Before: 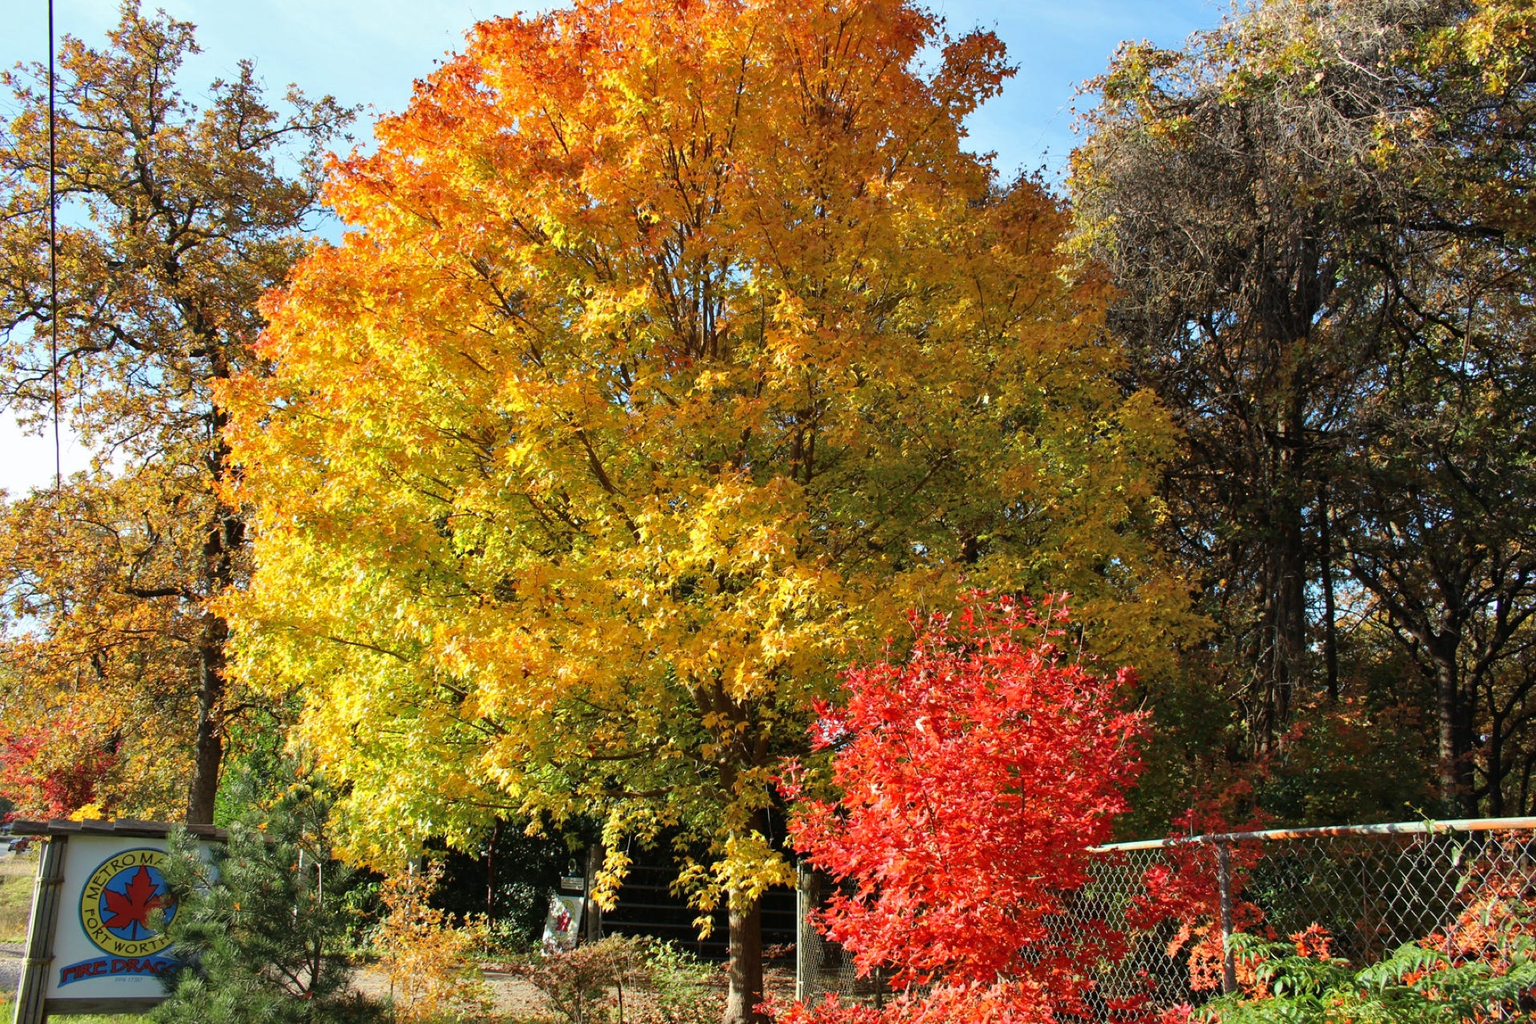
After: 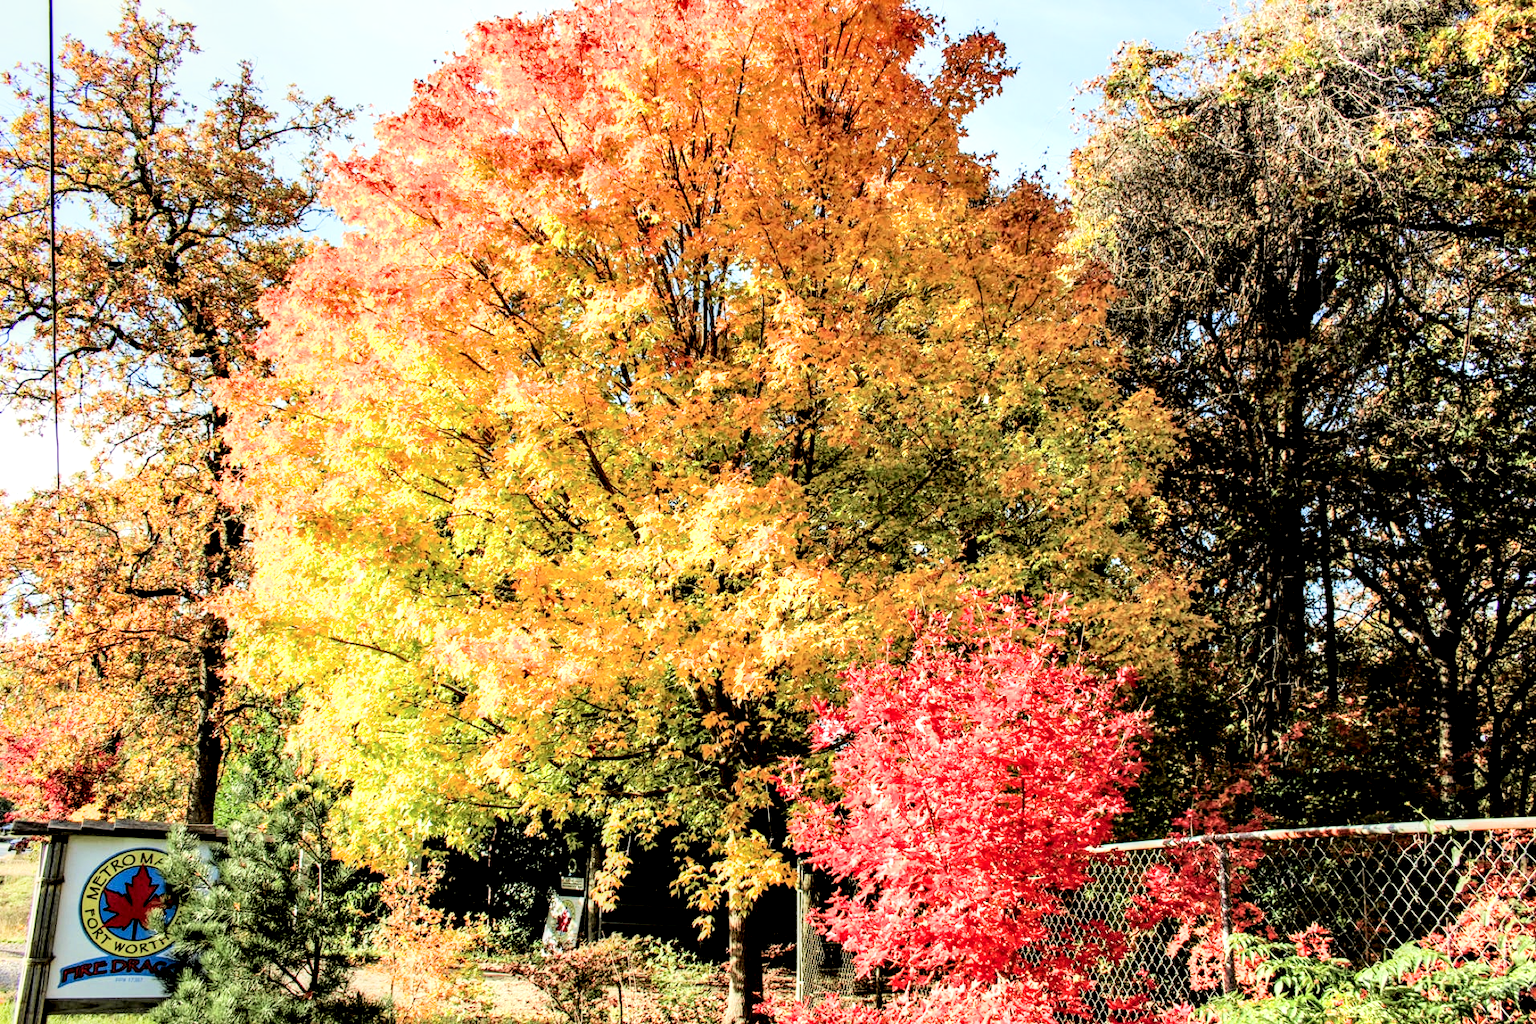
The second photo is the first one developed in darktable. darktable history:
filmic rgb: black relative exposure -5.15 EV, white relative exposure 3.95 EV, hardness 2.88, contrast 1.296, highlights saturation mix -30.22%
exposure: black level correction 0, exposure 0.953 EV, compensate exposure bias true, compensate highlight preservation false
local contrast: highlights 64%, shadows 53%, detail 168%, midtone range 0.521
tone curve: curves: ch0 [(0, 0.021) (0.049, 0.044) (0.152, 0.14) (0.328, 0.377) (0.473, 0.543) (0.641, 0.705) (0.868, 0.887) (1, 0.969)]; ch1 [(0, 0) (0.302, 0.331) (0.427, 0.433) (0.472, 0.47) (0.502, 0.503) (0.522, 0.526) (0.564, 0.591) (0.602, 0.632) (0.677, 0.701) (0.859, 0.885) (1, 1)]; ch2 [(0, 0) (0.33, 0.301) (0.447, 0.44) (0.487, 0.496) (0.502, 0.516) (0.535, 0.554) (0.565, 0.598) (0.618, 0.629) (1, 1)], color space Lab, independent channels
